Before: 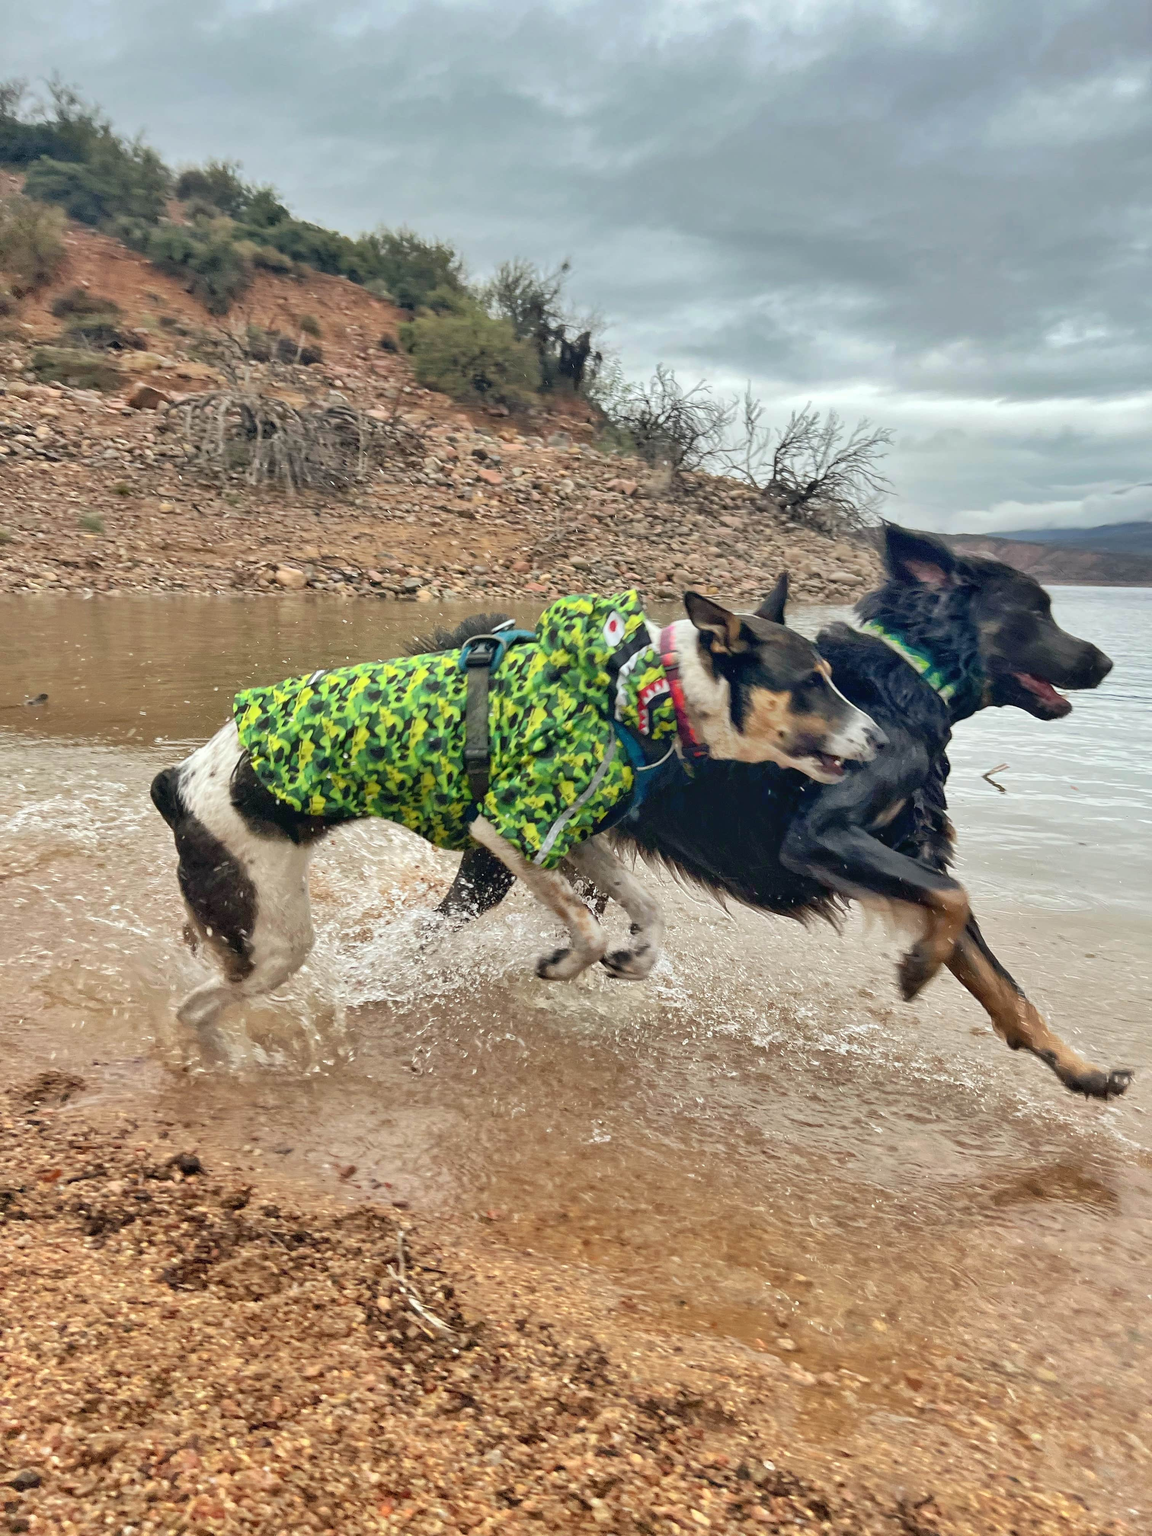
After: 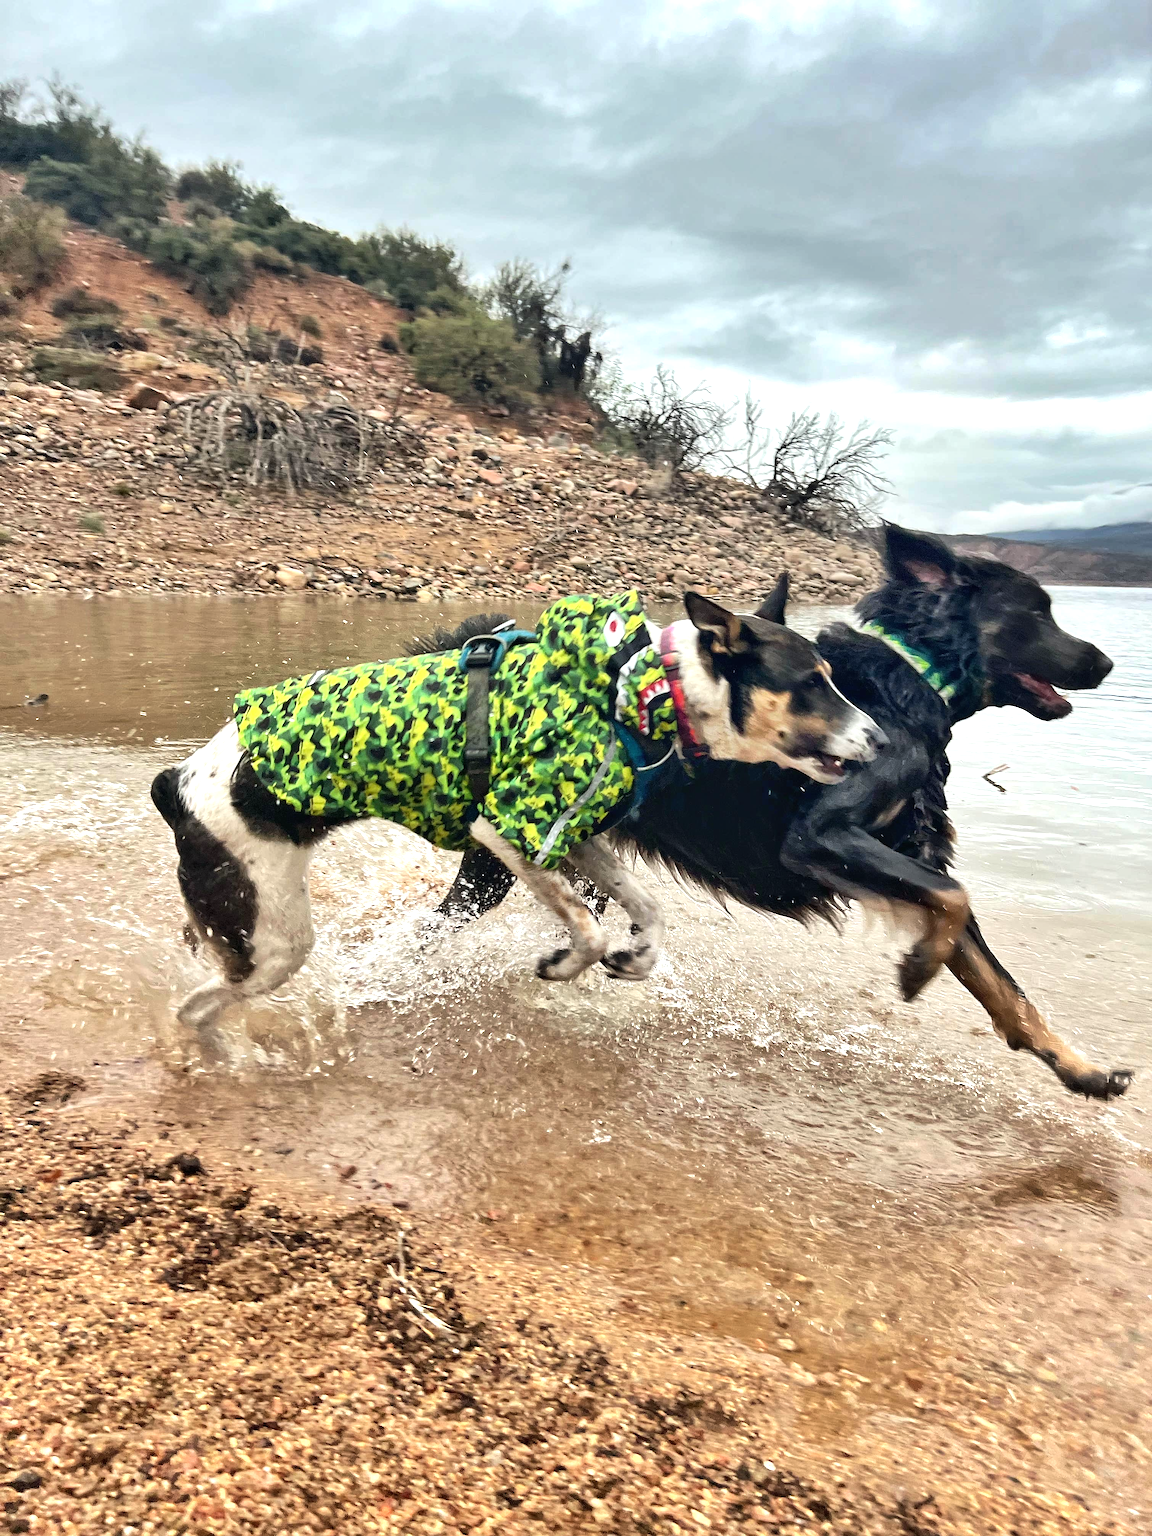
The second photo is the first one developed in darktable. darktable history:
sharpen: amount 0.208
tone equalizer: -8 EV -0.753 EV, -7 EV -0.689 EV, -6 EV -0.598 EV, -5 EV -0.402 EV, -3 EV 0.369 EV, -2 EV 0.6 EV, -1 EV 0.697 EV, +0 EV 0.738 EV, edges refinement/feathering 500, mask exposure compensation -1.57 EV, preserve details no
